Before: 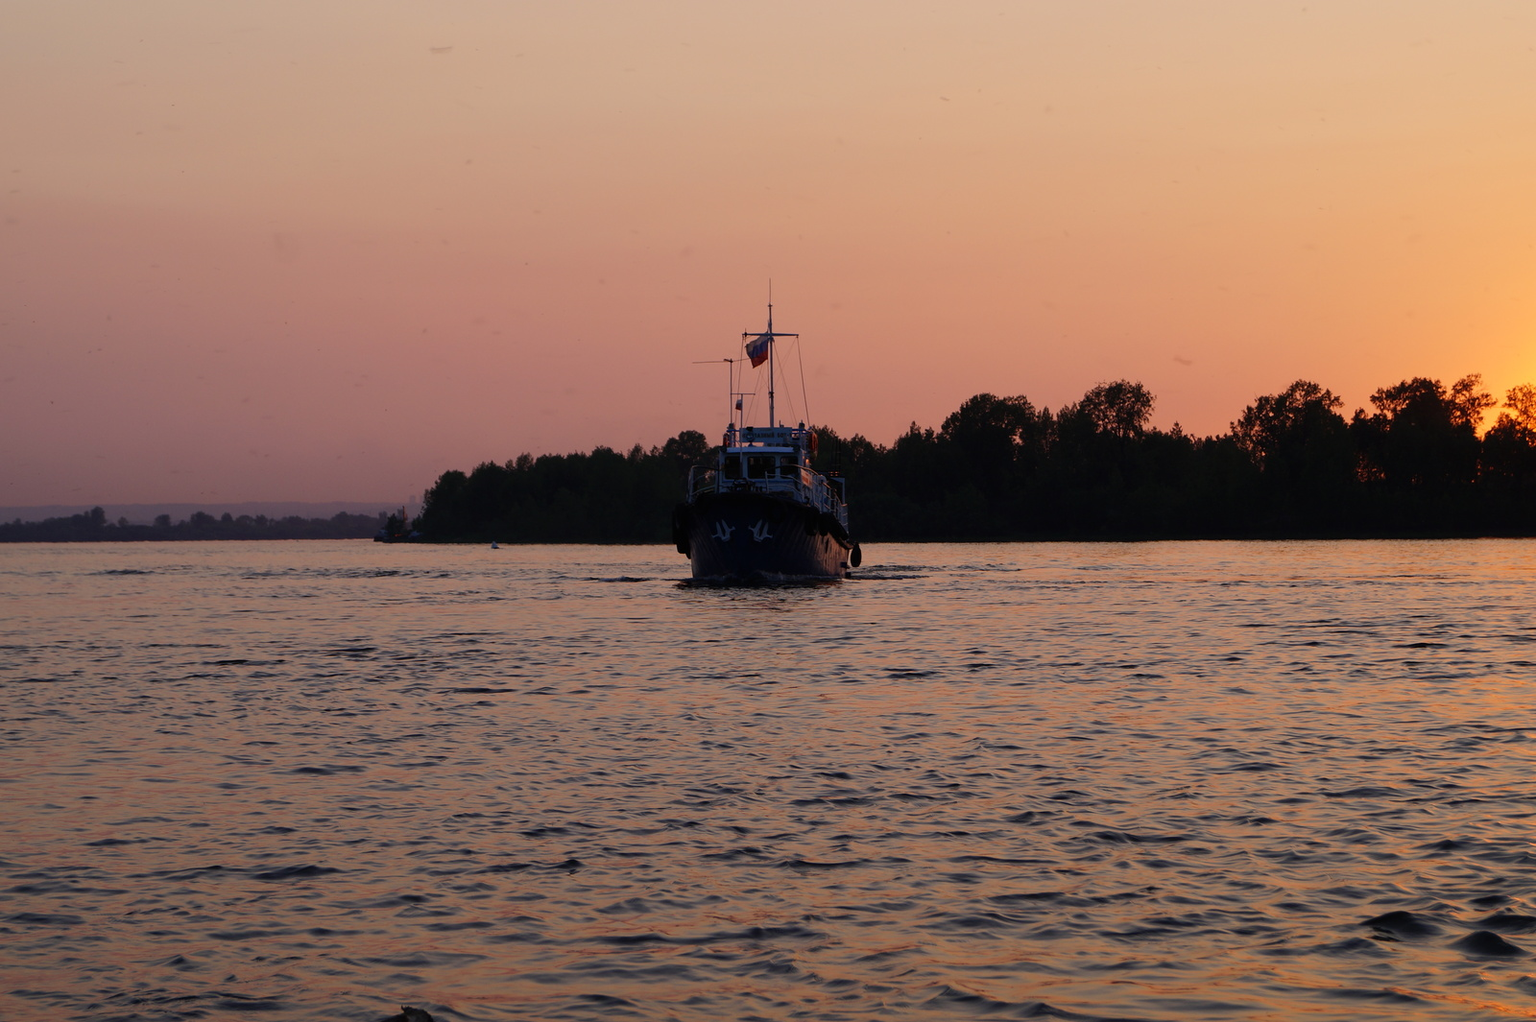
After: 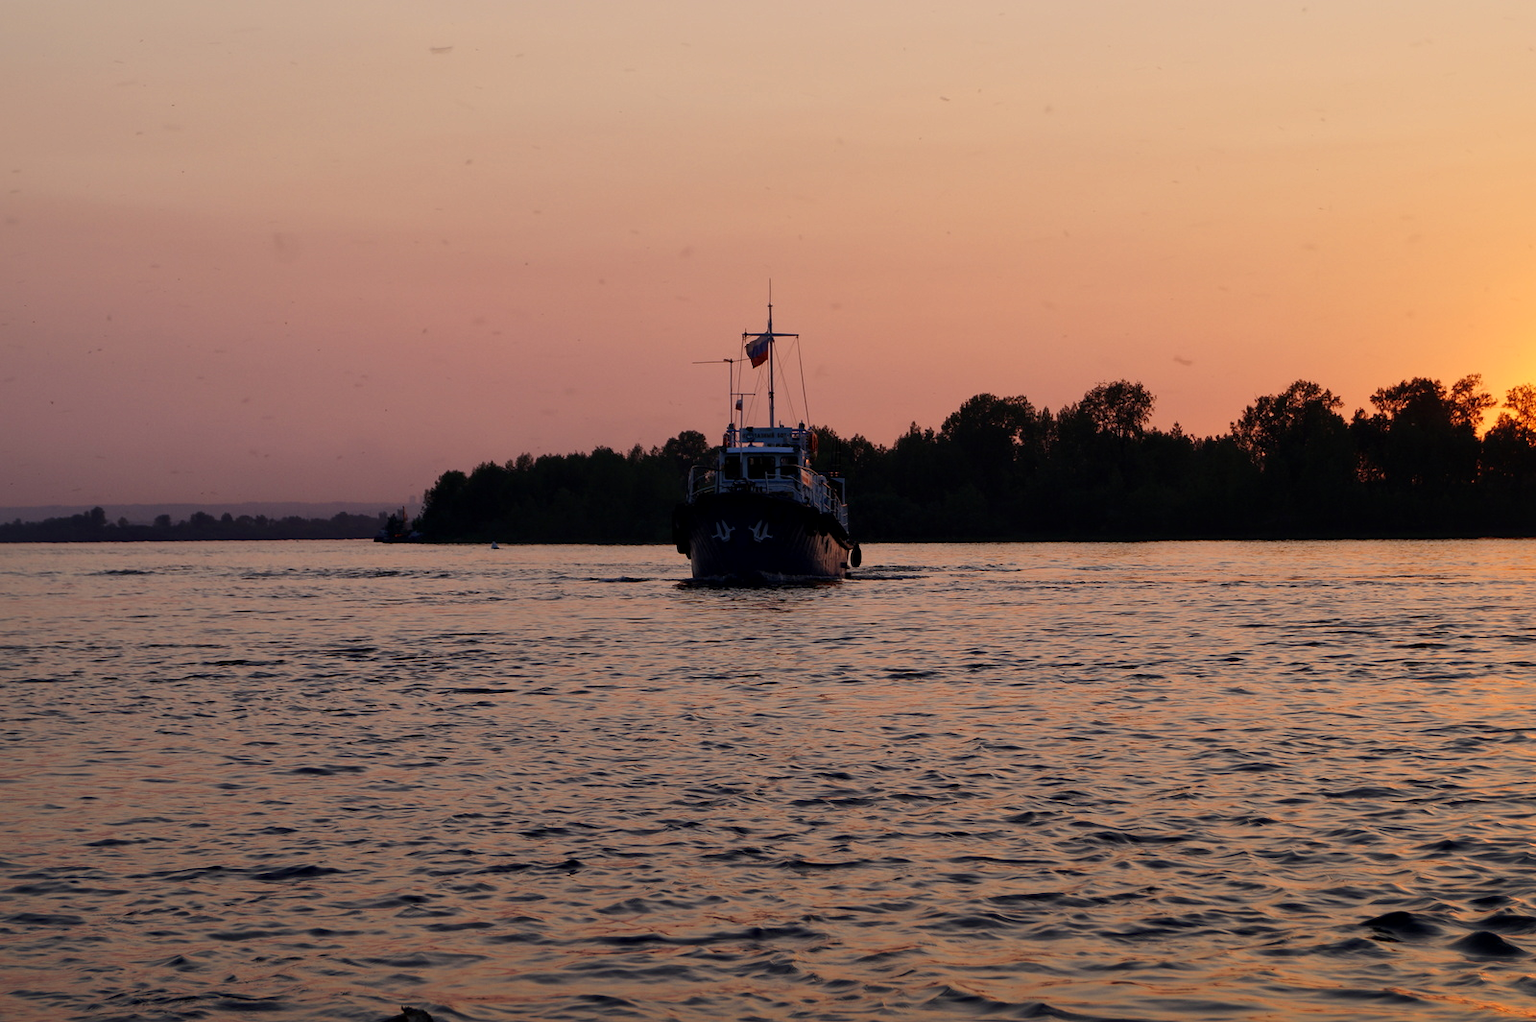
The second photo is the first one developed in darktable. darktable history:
contrast brightness saturation: contrast 0.073
local contrast: mode bilateral grid, contrast 20, coarseness 50, detail 144%, midtone range 0.2
